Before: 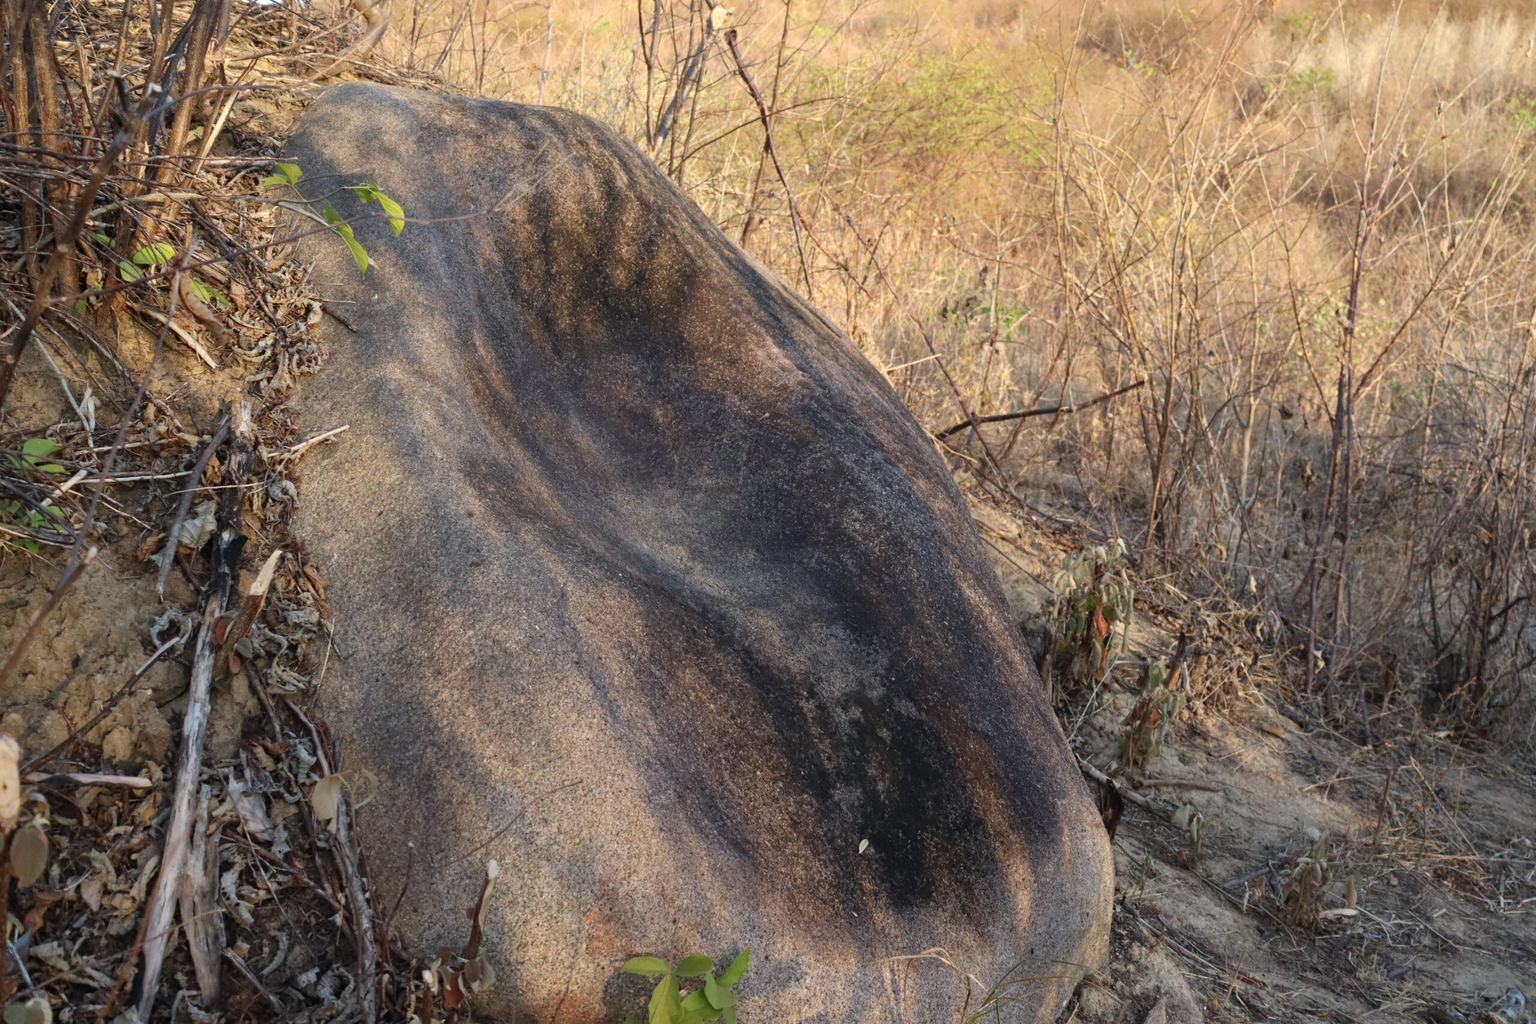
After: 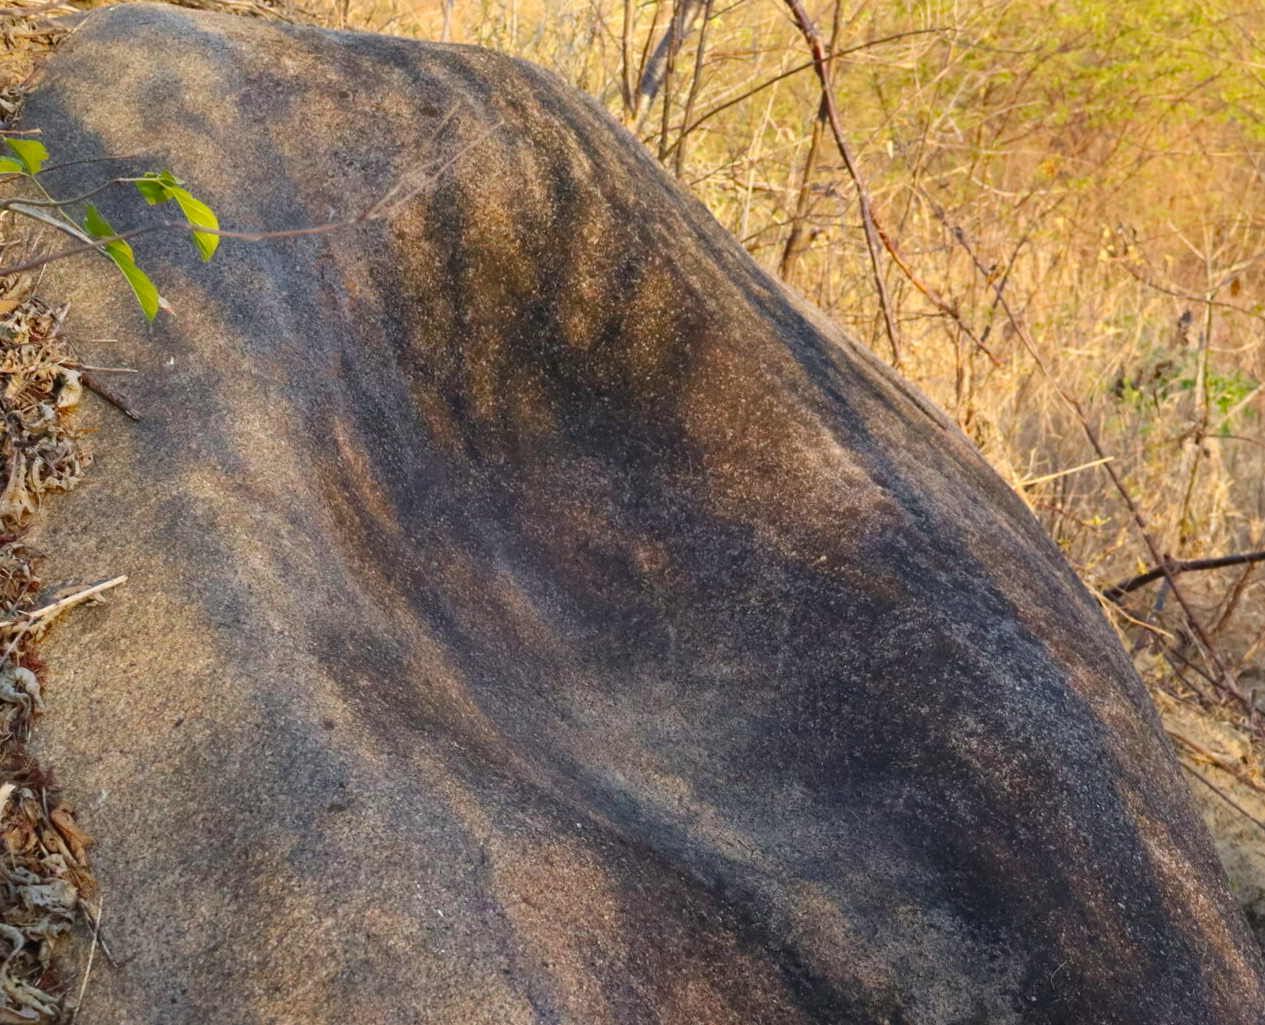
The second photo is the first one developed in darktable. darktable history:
color balance rgb: perceptual saturation grading › global saturation 30.052%, global vibrance 14.363%
crop: left 17.78%, top 7.799%, right 32.798%, bottom 32.102%
